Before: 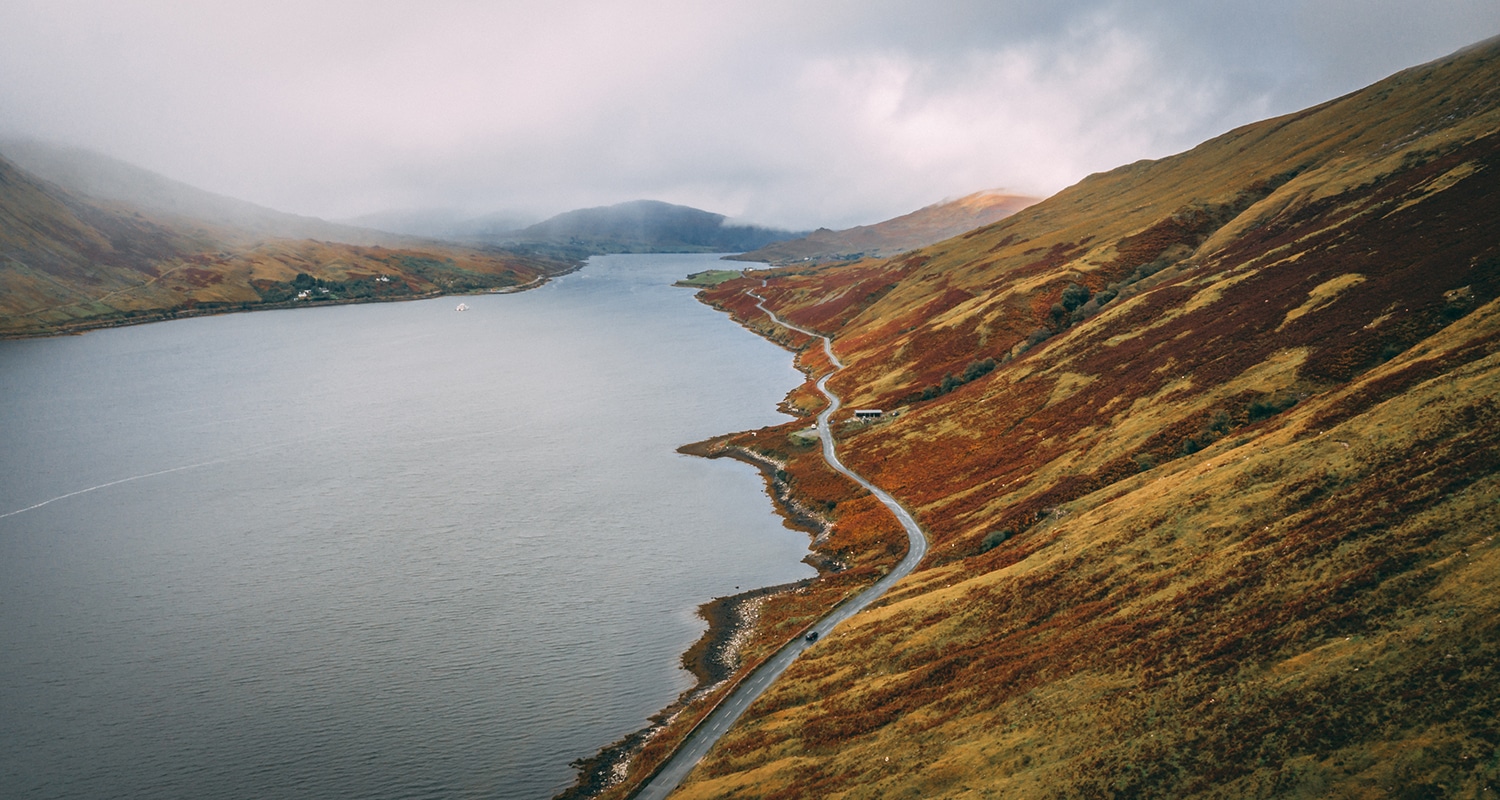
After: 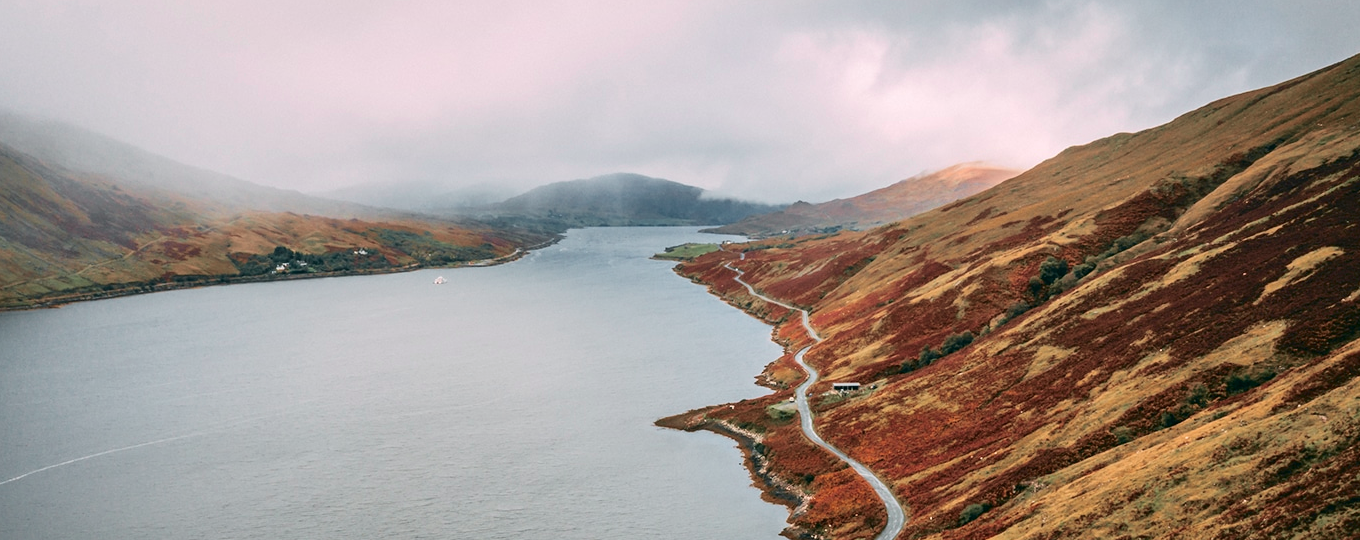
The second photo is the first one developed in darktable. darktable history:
white balance: emerald 1
shadows and highlights: shadows 32, highlights -32, soften with gaussian
tone curve: curves: ch0 [(0.003, 0) (0.066, 0.023) (0.149, 0.094) (0.264, 0.238) (0.395, 0.421) (0.517, 0.56) (0.688, 0.743) (0.813, 0.846) (1, 1)]; ch1 [(0, 0) (0.164, 0.115) (0.337, 0.332) (0.39, 0.398) (0.464, 0.461) (0.501, 0.5) (0.521, 0.535) (0.571, 0.588) (0.652, 0.681) (0.733, 0.749) (0.811, 0.796) (1, 1)]; ch2 [(0, 0) (0.337, 0.382) (0.464, 0.476) (0.501, 0.502) (0.527, 0.54) (0.556, 0.567) (0.6, 0.59) (0.687, 0.675) (1, 1)], color space Lab, independent channels, preserve colors none
crop: left 1.509%, top 3.452%, right 7.696%, bottom 28.452%
